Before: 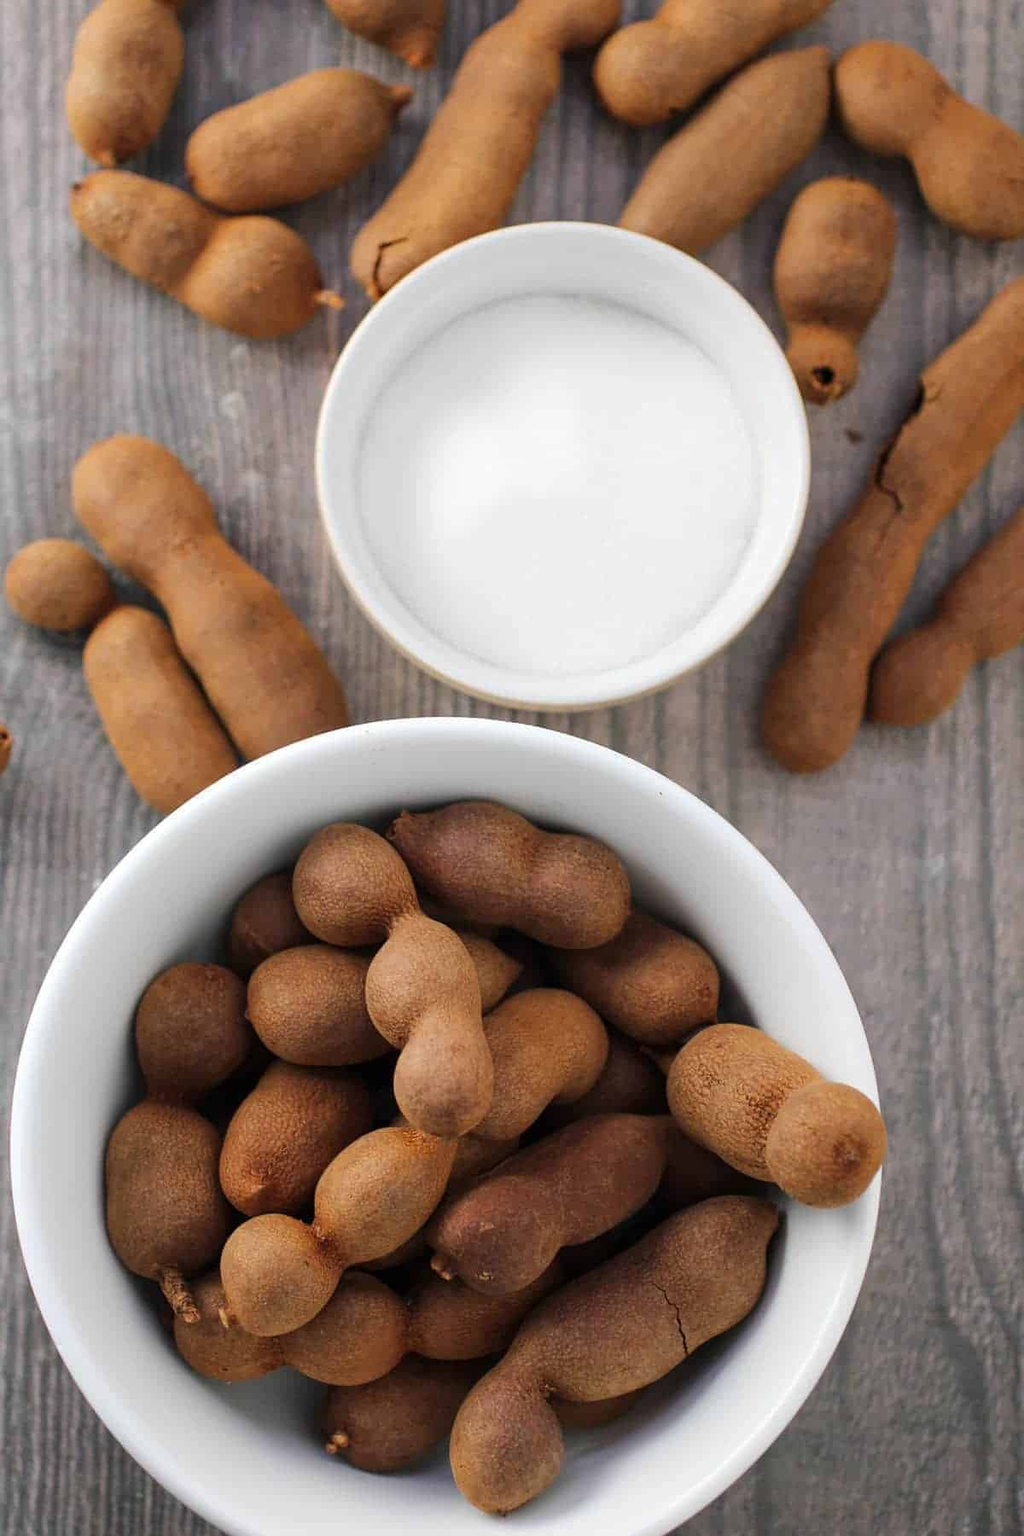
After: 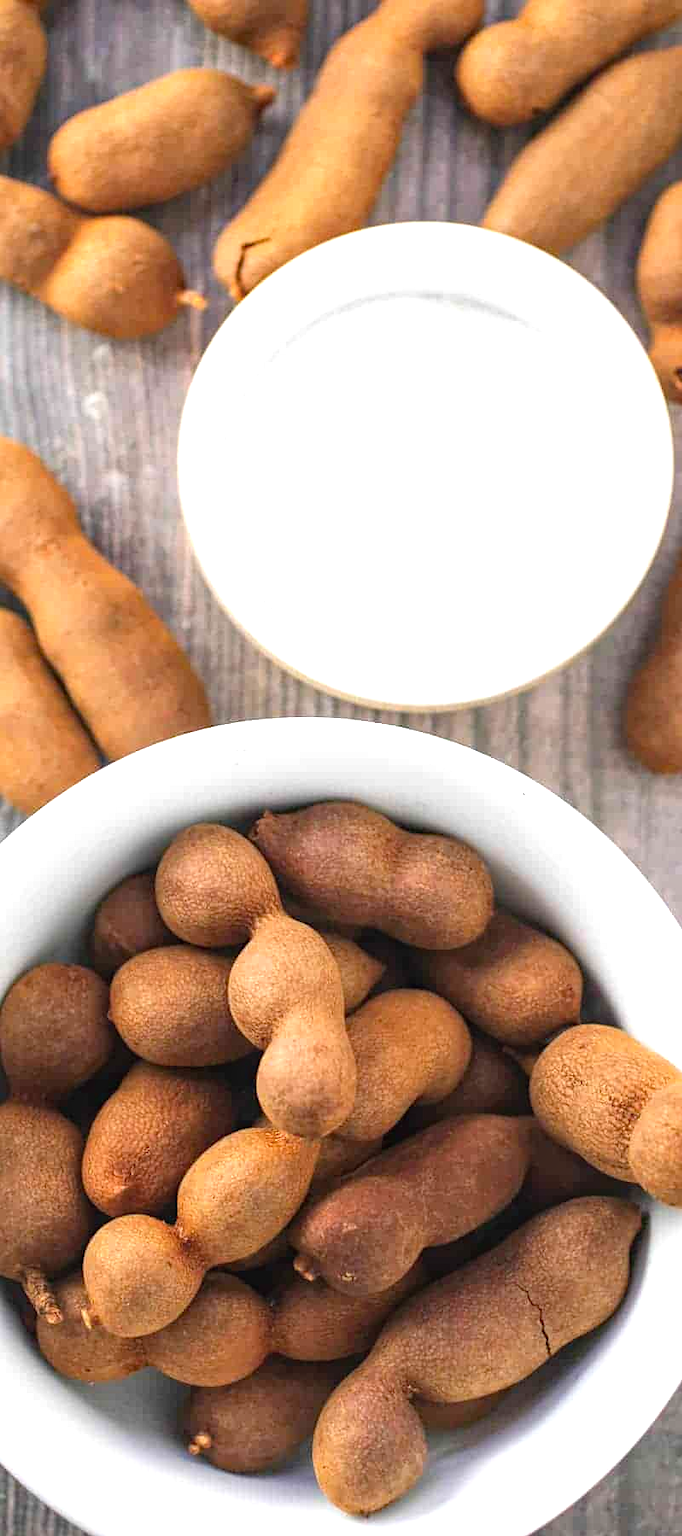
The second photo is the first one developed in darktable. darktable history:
crop and rotate: left 13.469%, right 19.922%
local contrast: detail 109%
exposure: black level correction 0, exposure 1.001 EV, compensate highlight preservation false
haze removal: adaptive false
